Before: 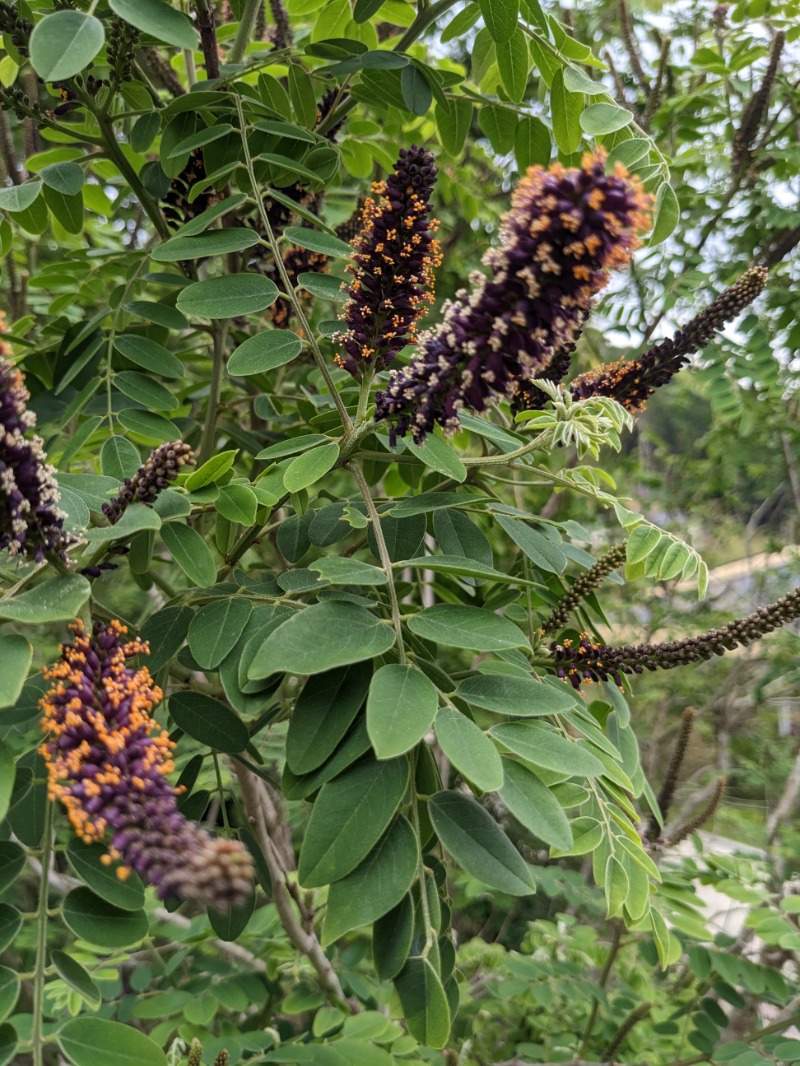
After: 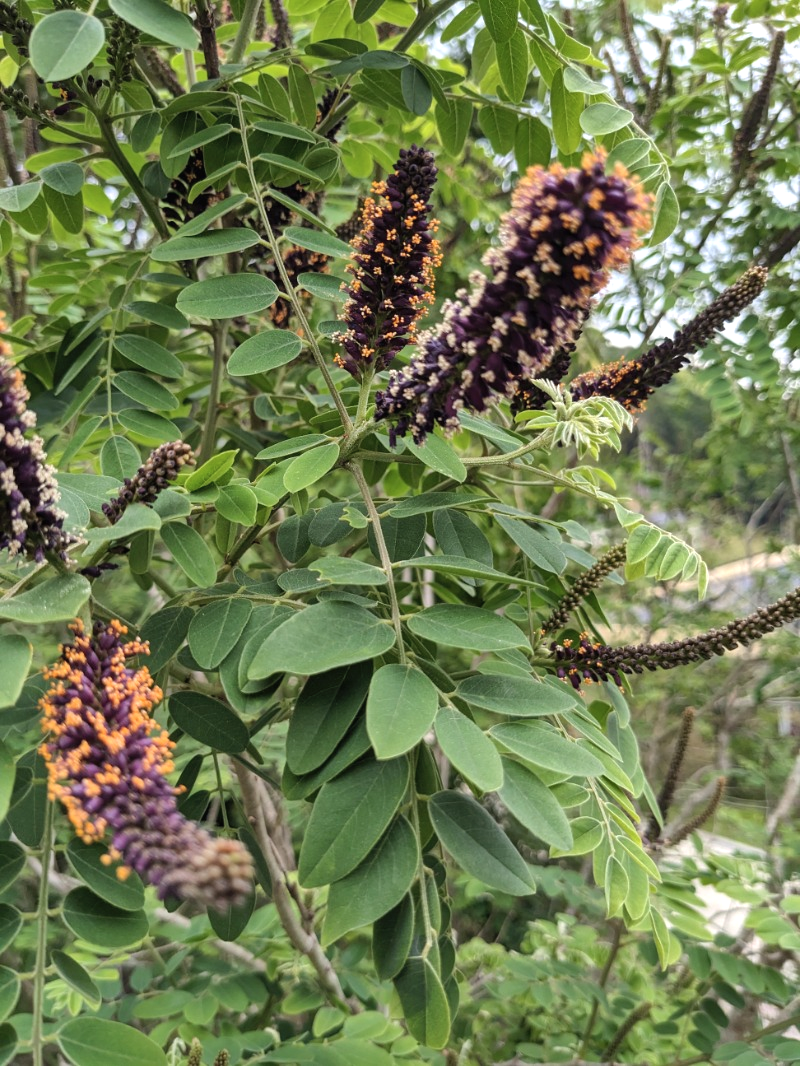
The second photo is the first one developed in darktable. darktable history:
shadows and highlights: radius 110.26, shadows 51.42, white point adjustment 9.09, highlights -2.56, soften with gaussian
local contrast: mode bilateral grid, contrast 100, coarseness 100, detail 90%, midtone range 0.2
